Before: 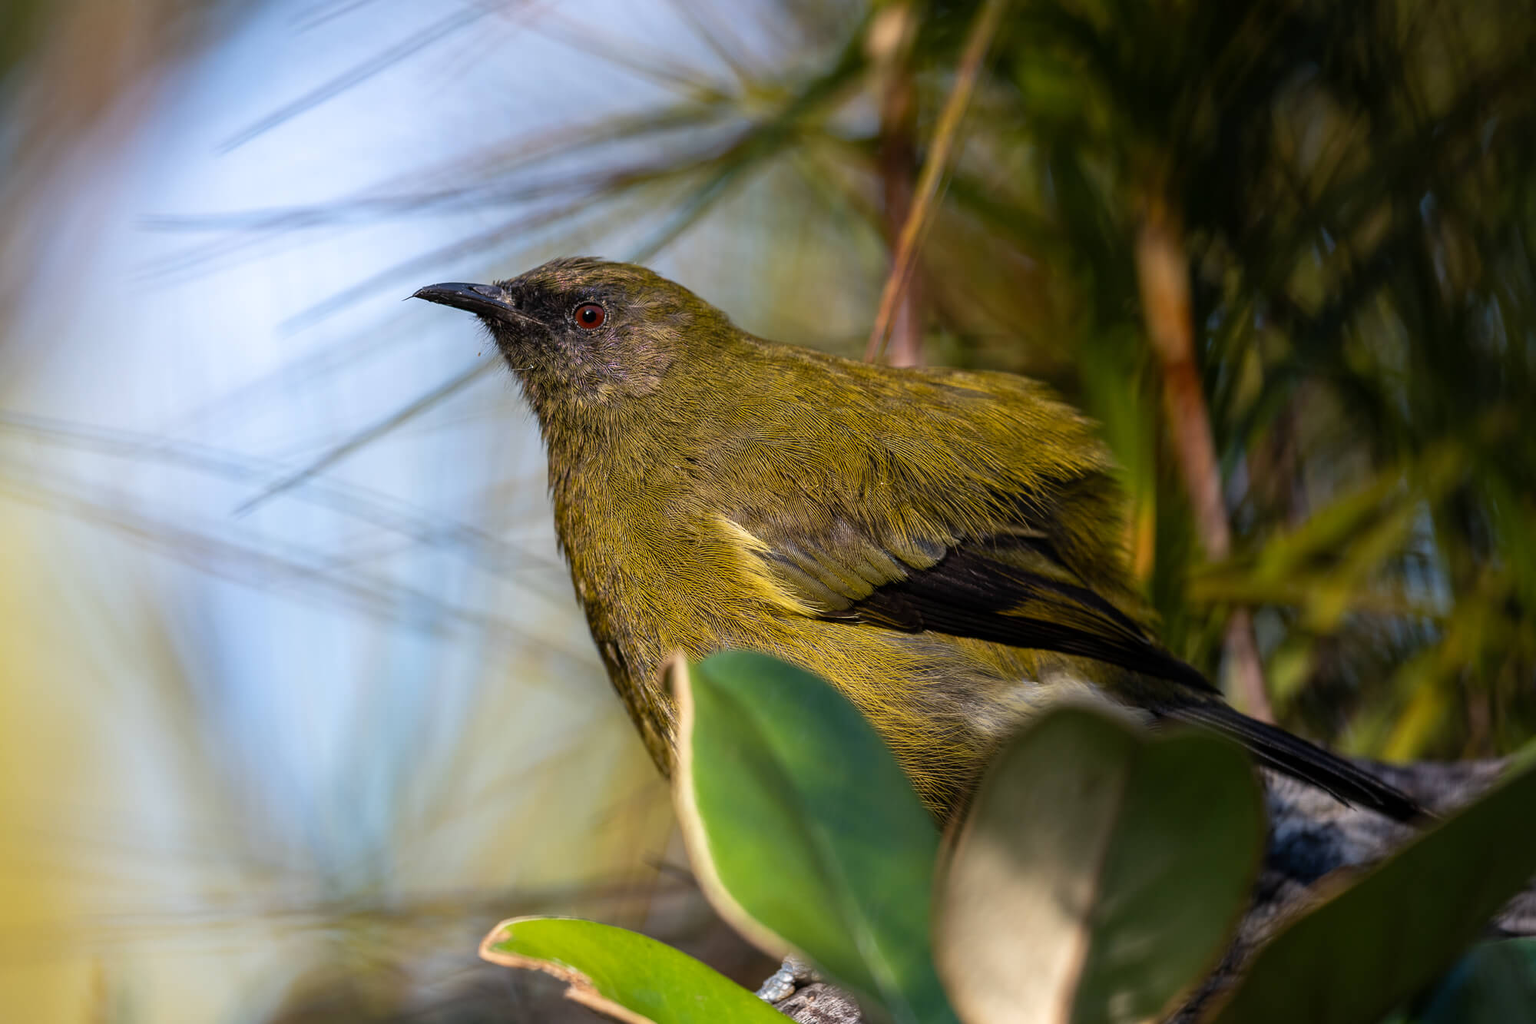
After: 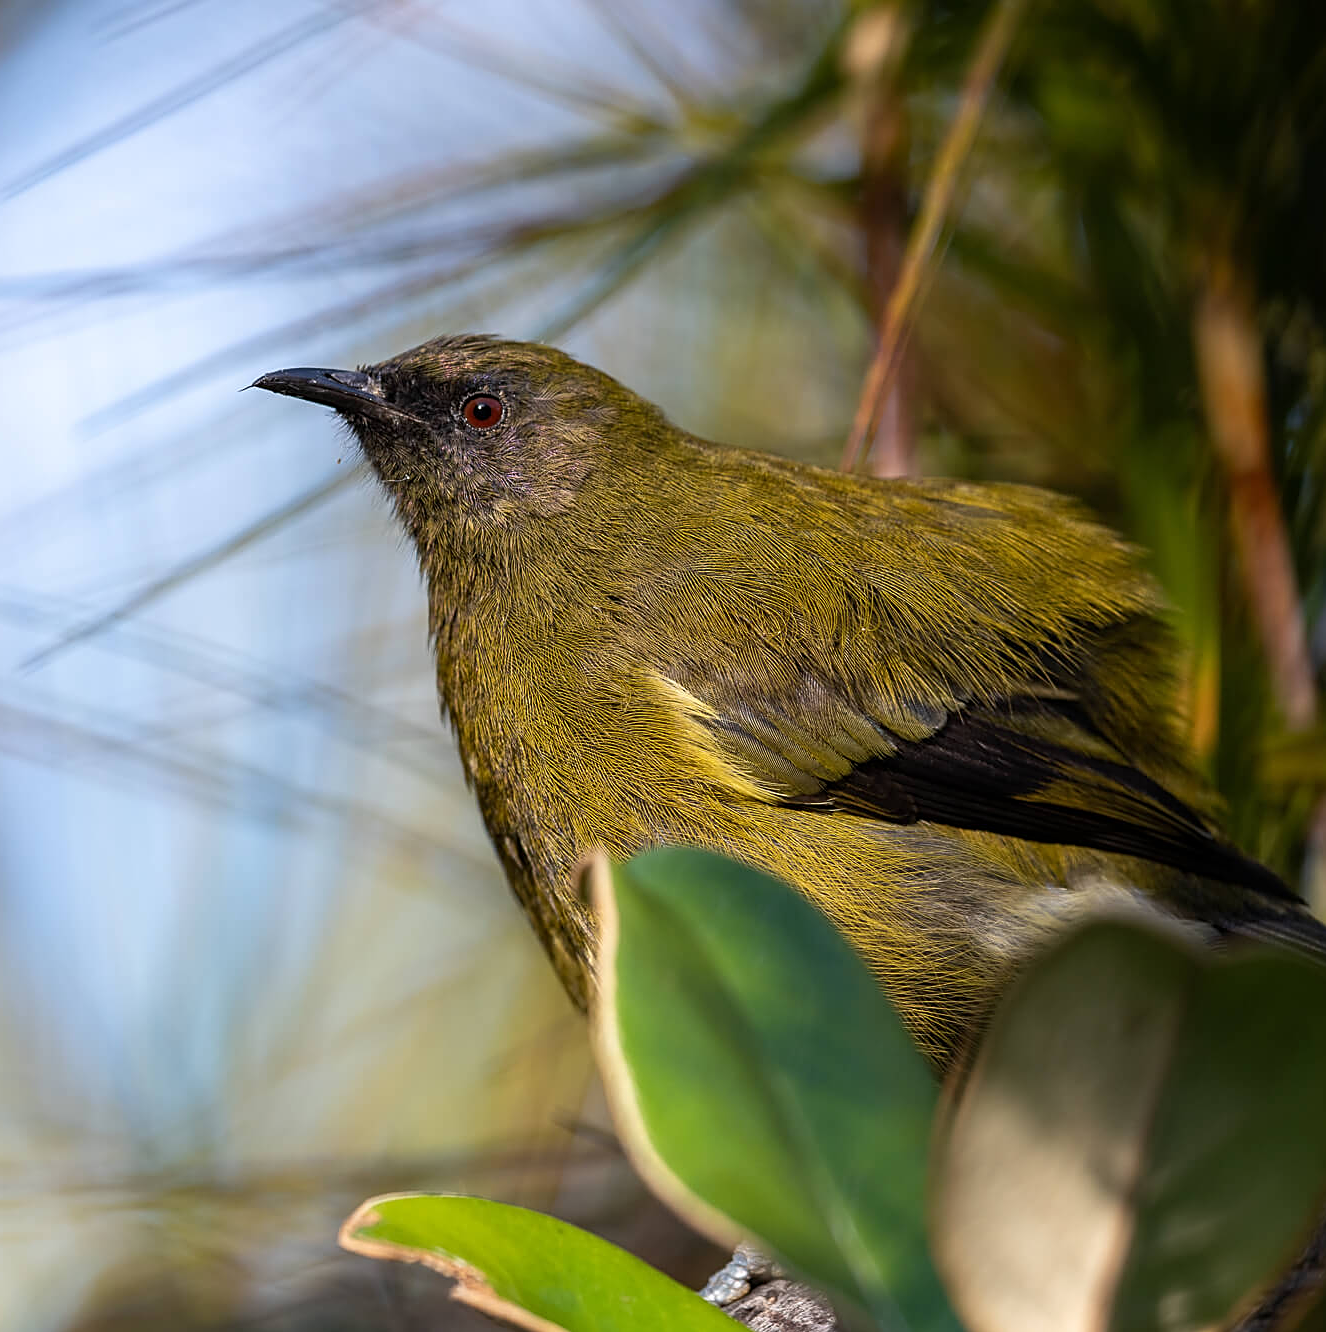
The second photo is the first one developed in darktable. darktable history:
crop and rotate: left 14.291%, right 19.368%
sharpen: on, module defaults
